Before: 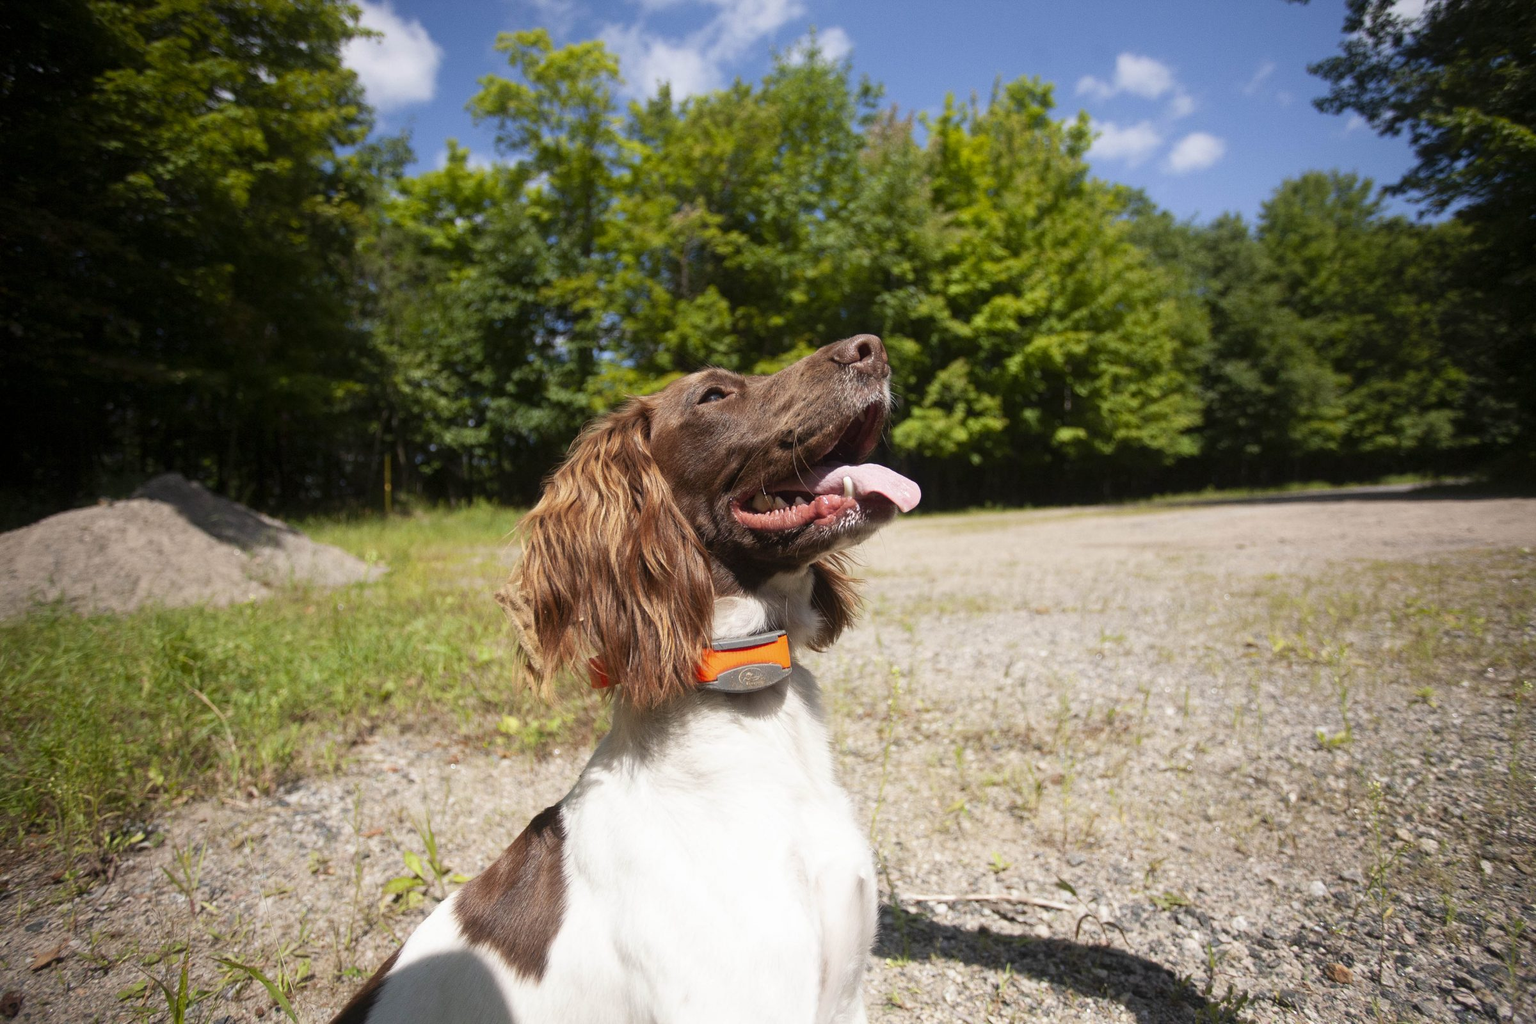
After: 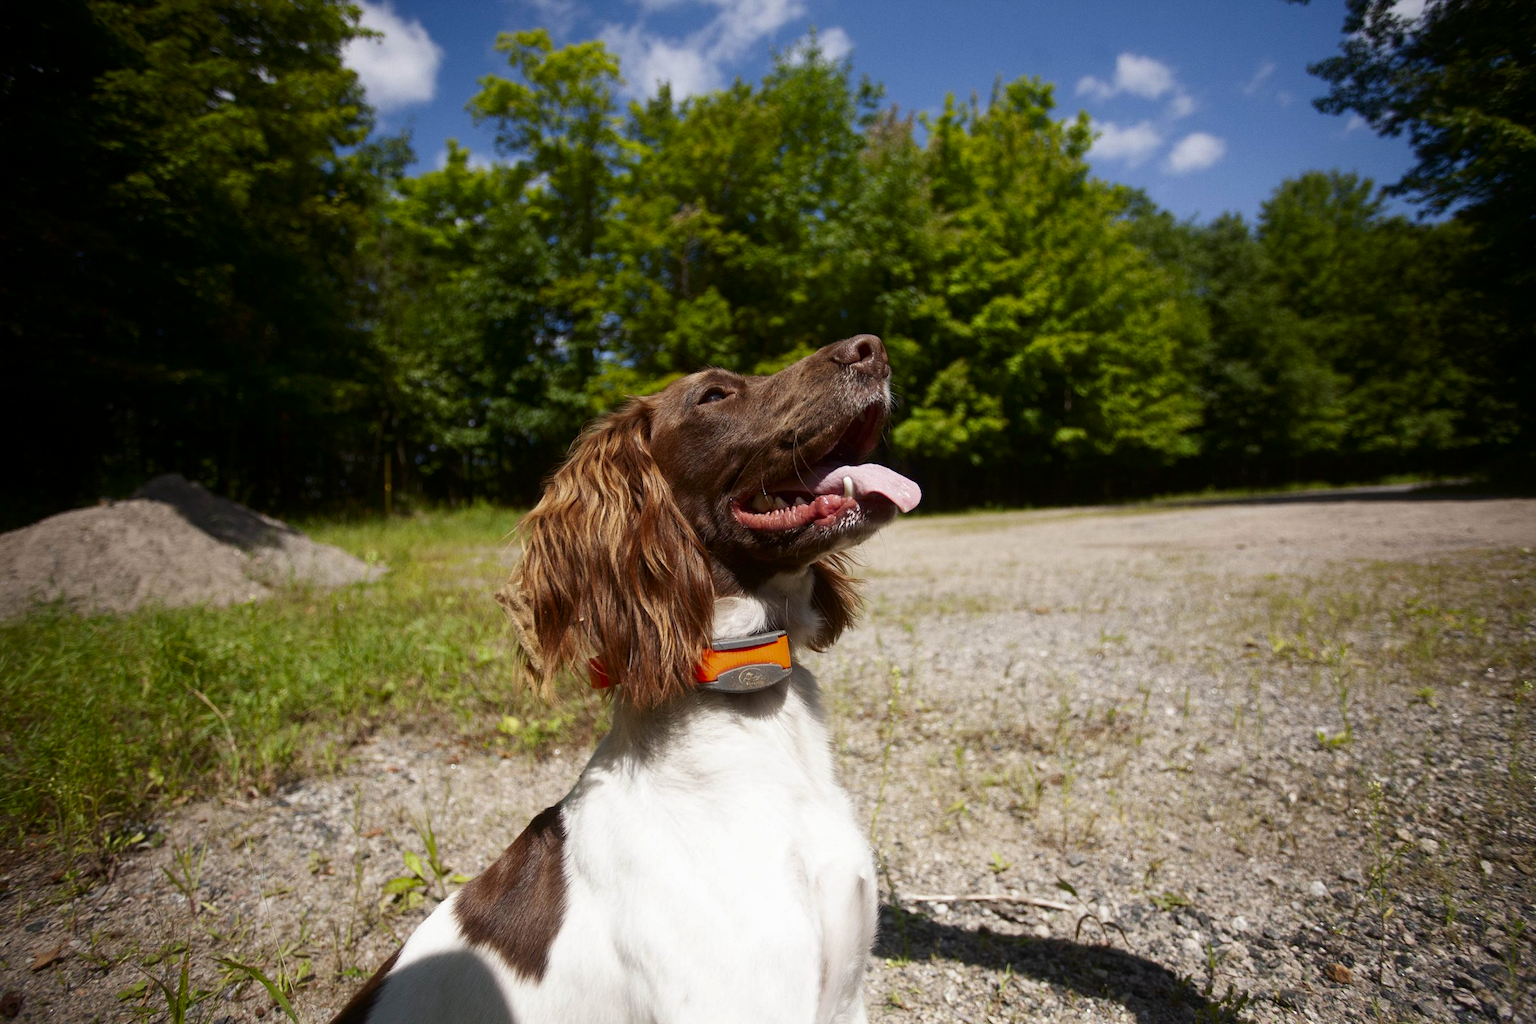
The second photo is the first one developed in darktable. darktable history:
contrast brightness saturation: brightness -0.207, saturation 0.076
